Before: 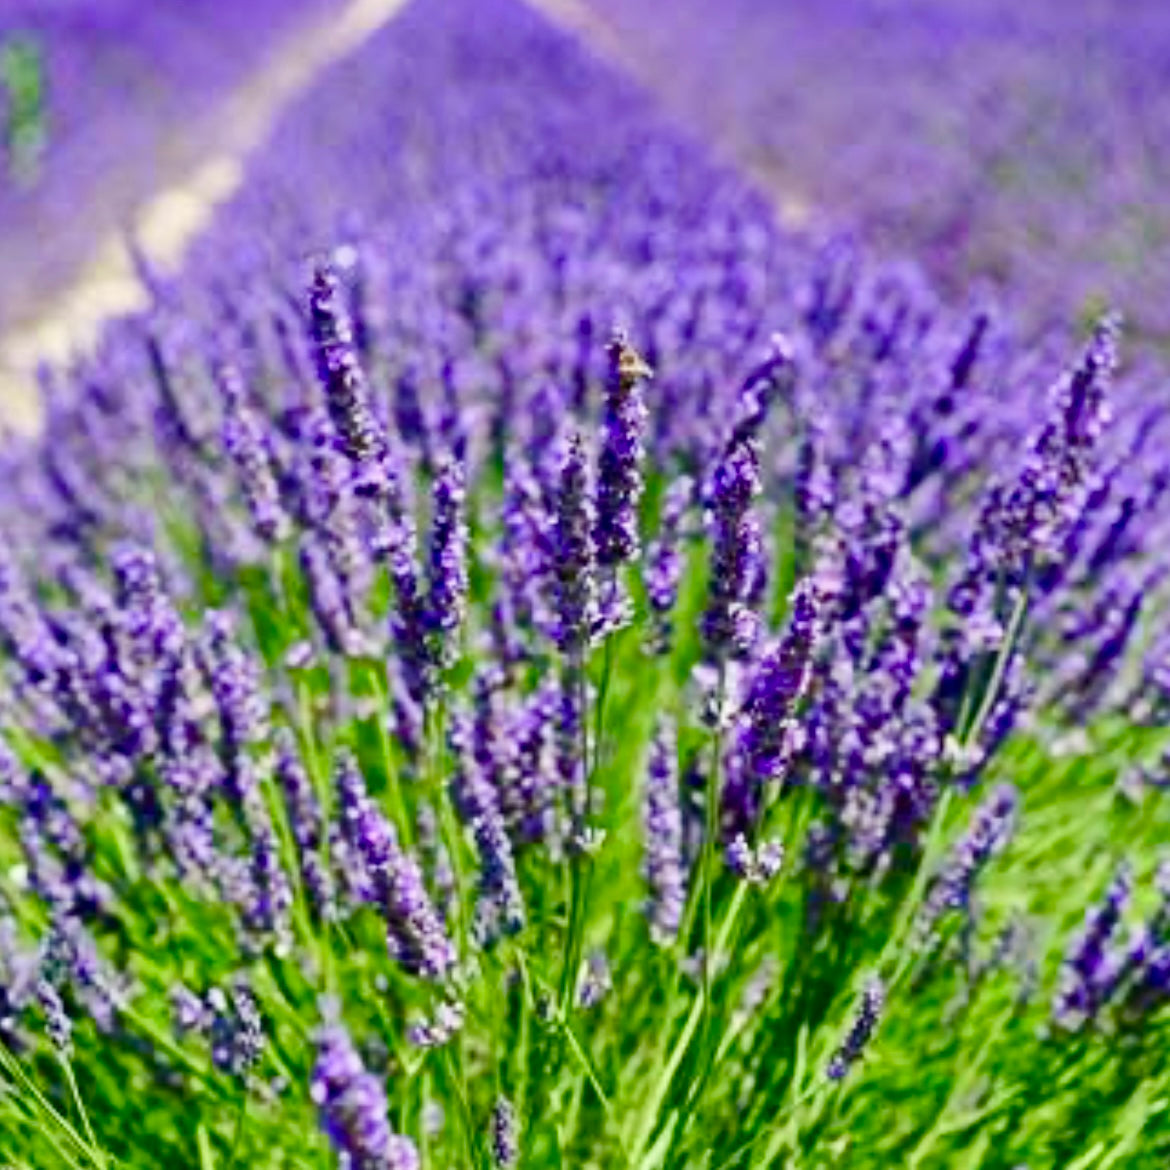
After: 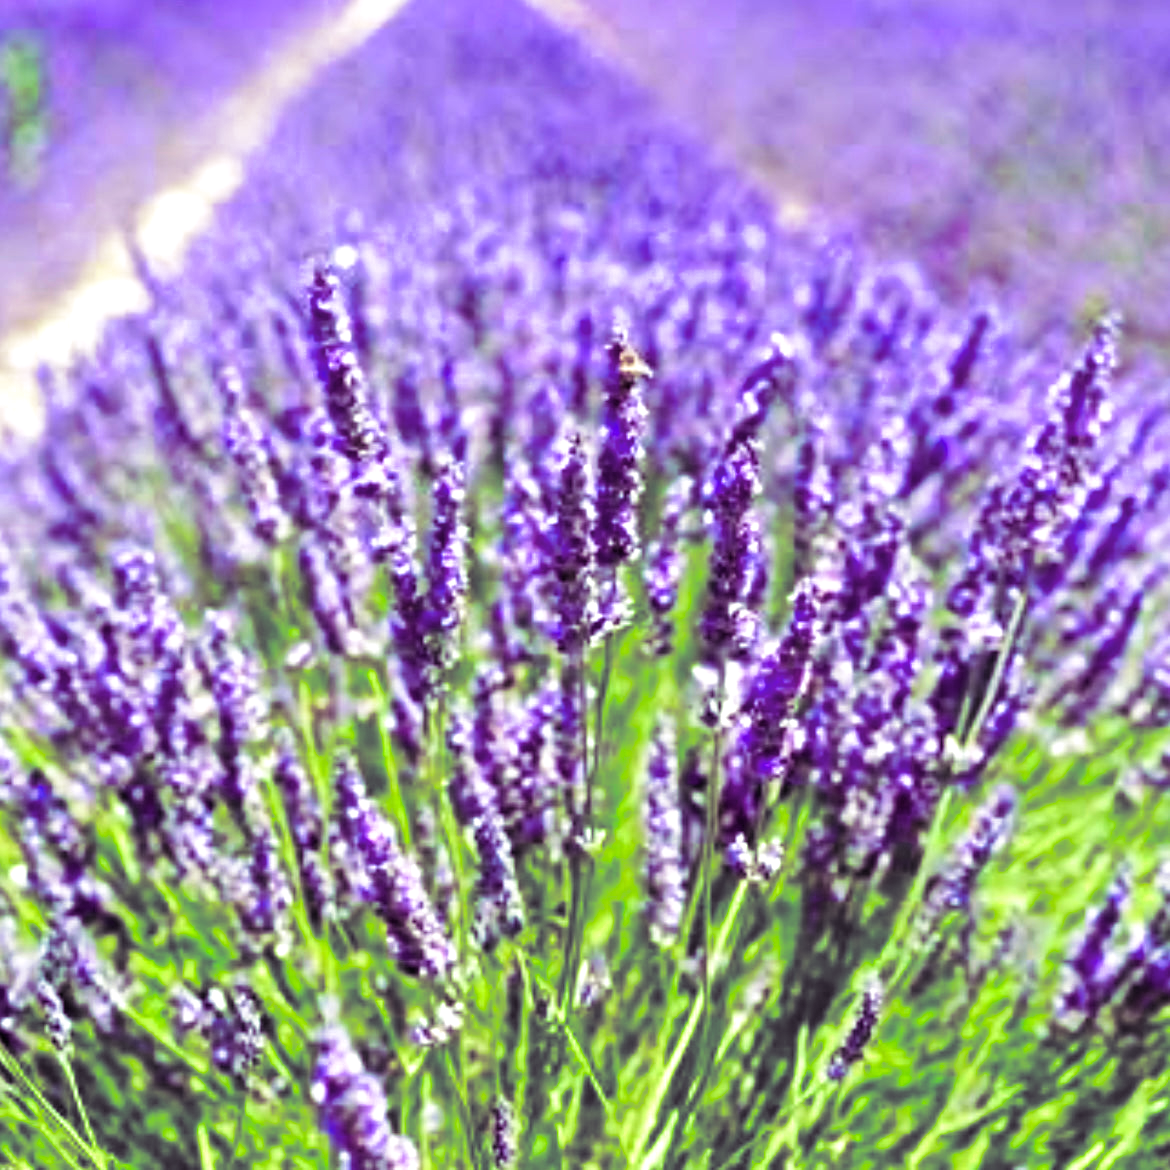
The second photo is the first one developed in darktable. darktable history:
exposure: exposure 0.6 EV, compensate highlight preservation false
split-toning: shadows › hue 277.2°, shadows › saturation 0.74
